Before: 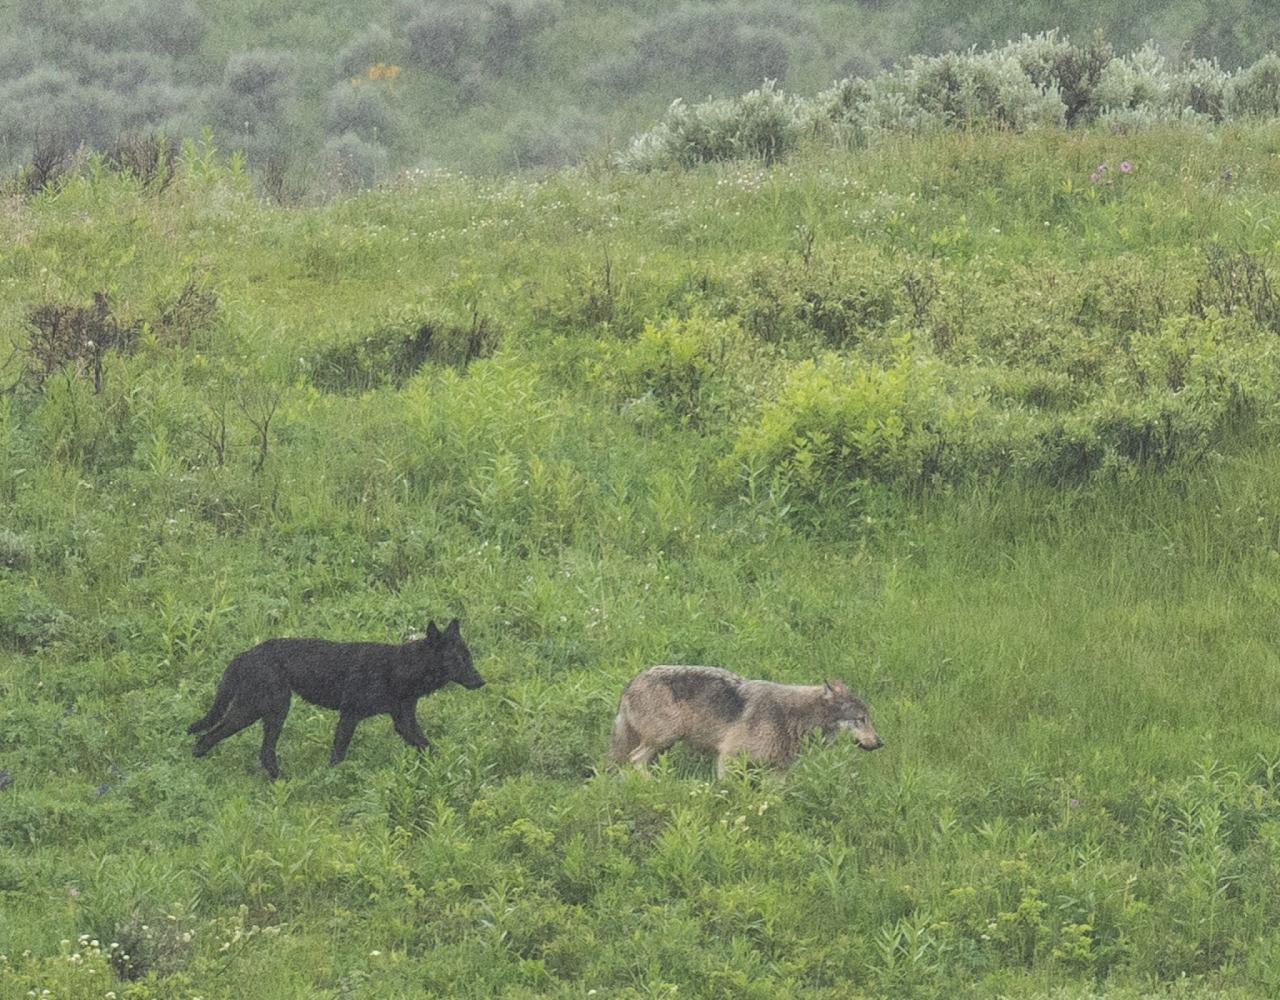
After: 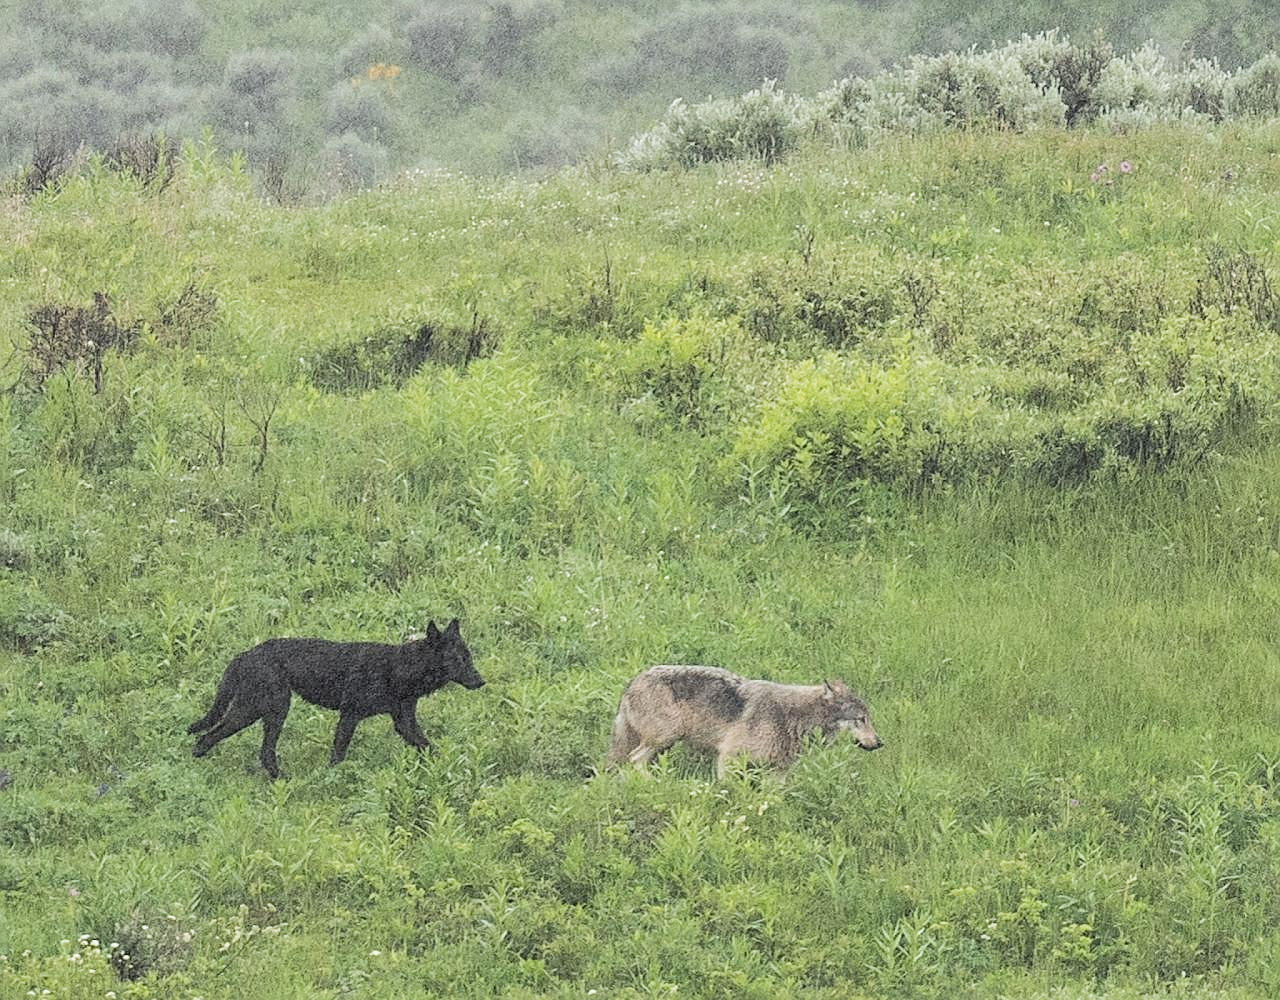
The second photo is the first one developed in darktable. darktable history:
filmic rgb: black relative exposure -5.06 EV, white relative exposure 3.54 EV, threshold 5.96 EV, hardness 3.17, contrast 1.191, highlights saturation mix -49.29%, enable highlight reconstruction true
sharpen: on, module defaults
tone equalizer: -8 EV -0.441 EV, -7 EV -0.403 EV, -6 EV -0.341 EV, -5 EV -0.259 EV, -3 EV 0.255 EV, -2 EV 0.315 EV, -1 EV 0.406 EV, +0 EV 0.412 EV
